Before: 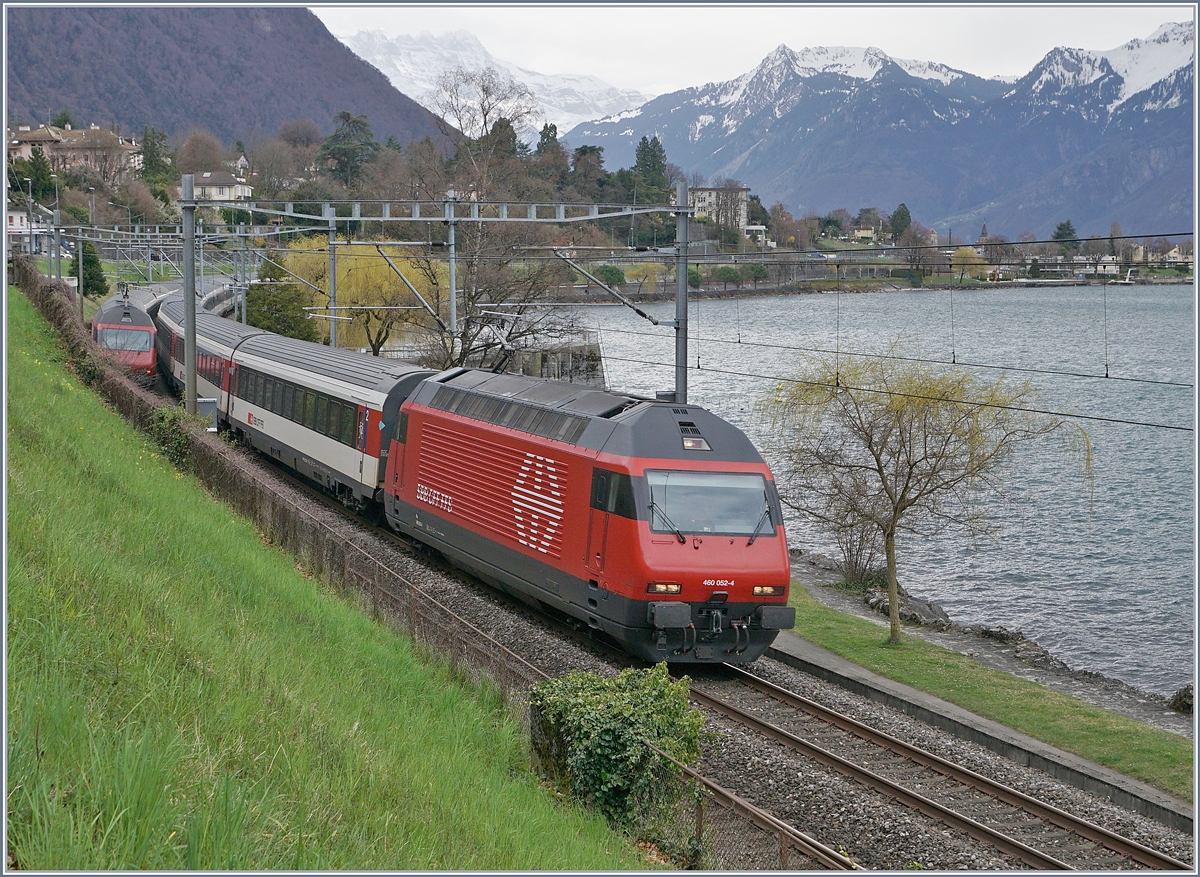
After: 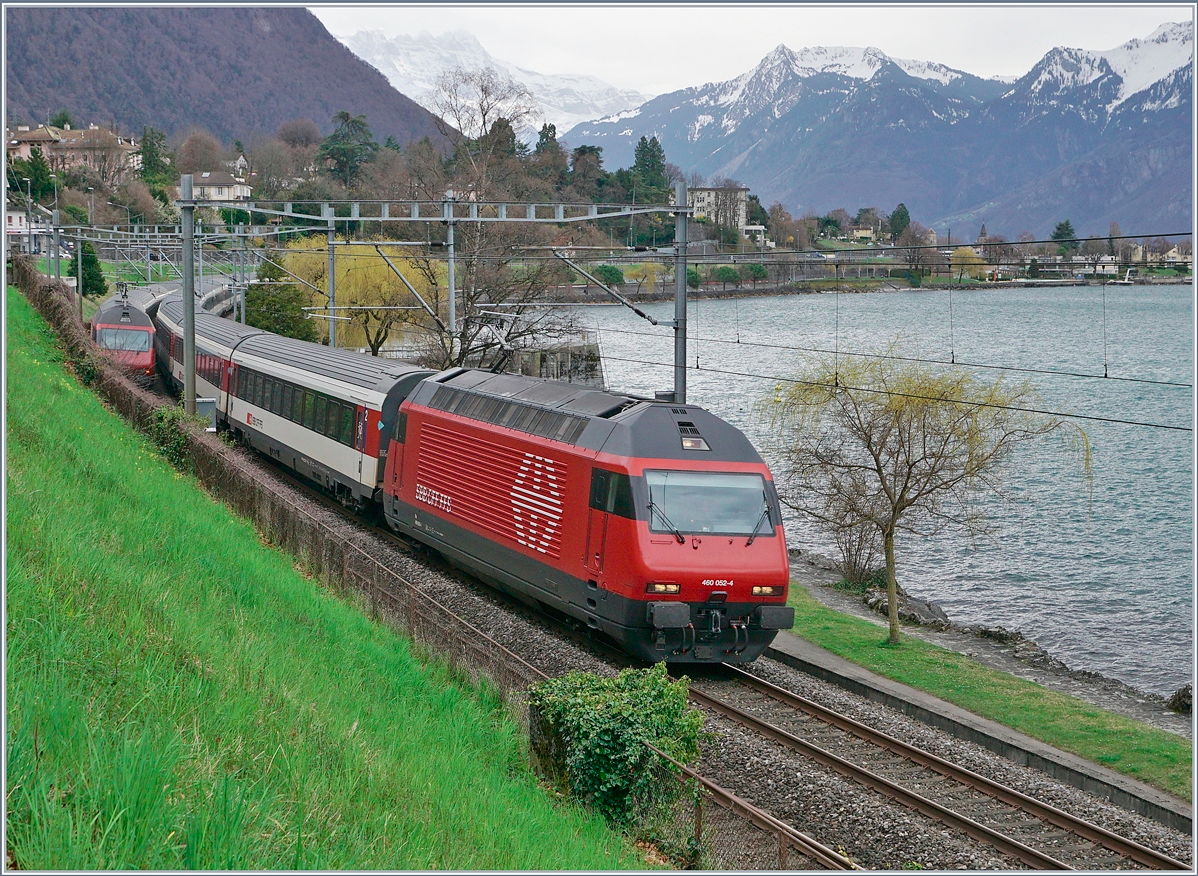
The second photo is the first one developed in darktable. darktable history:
crop and rotate: left 0.126%
tone equalizer: on, module defaults
tone curve: curves: ch0 [(0, 0) (0.183, 0.152) (0.571, 0.594) (1, 1)]; ch1 [(0, 0) (0.394, 0.307) (0.5, 0.5) (0.586, 0.597) (0.625, 0.647) (1, 1)]; ch2 [(0, 0) (0.5, 0.5) (0.604, 0.616) (1, 1)], color space Lab, independent channels, preserve colors none
